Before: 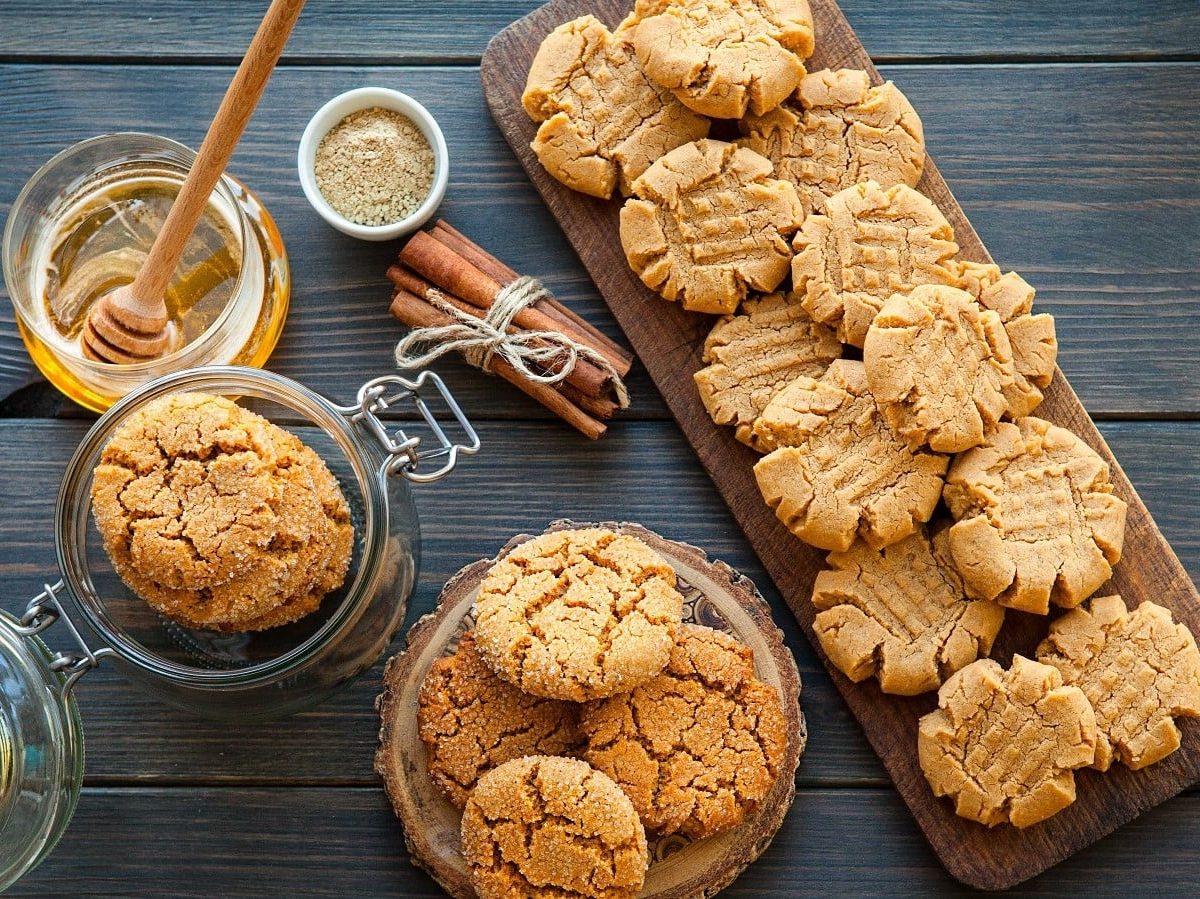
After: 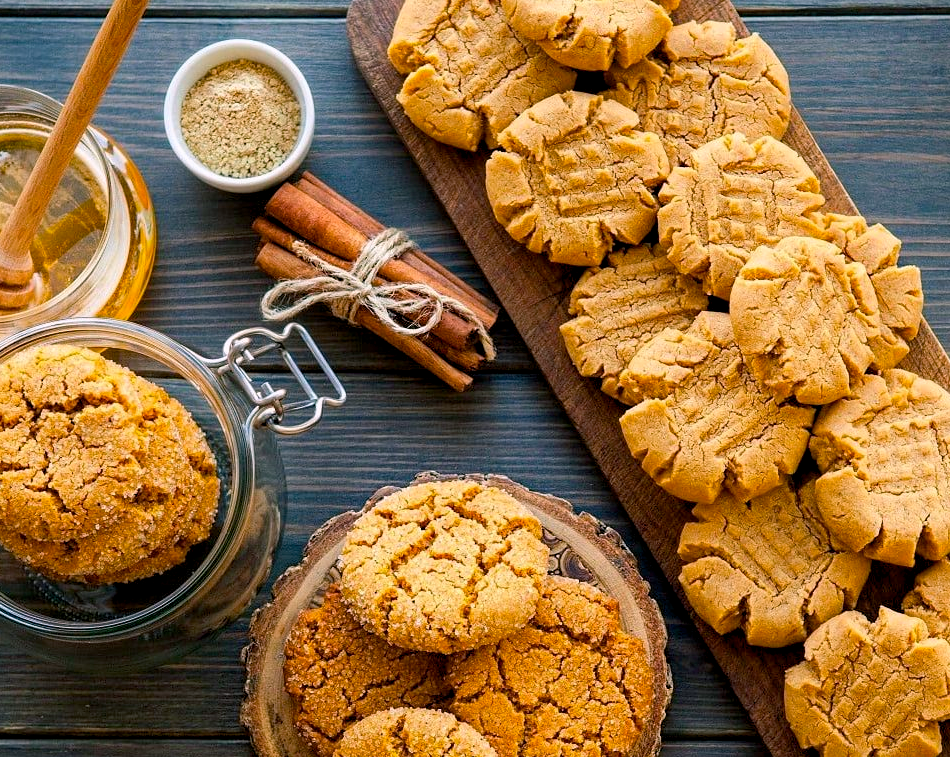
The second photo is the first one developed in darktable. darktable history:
crop: left 11.225%, top 5.381%, right 9.565%, bottom 10.314%
color balance rgb: shadows lift › chroma 2%, shadows lift › hue 217.2°, power › chroma 0.25%, power › hue 60°, highlights gain › chroma 1.5%, highlights gain › hue 309.6°, global offset › luminance -0.5%, perceptual saturation grading › global saturation 15%, global vibrance 20%
